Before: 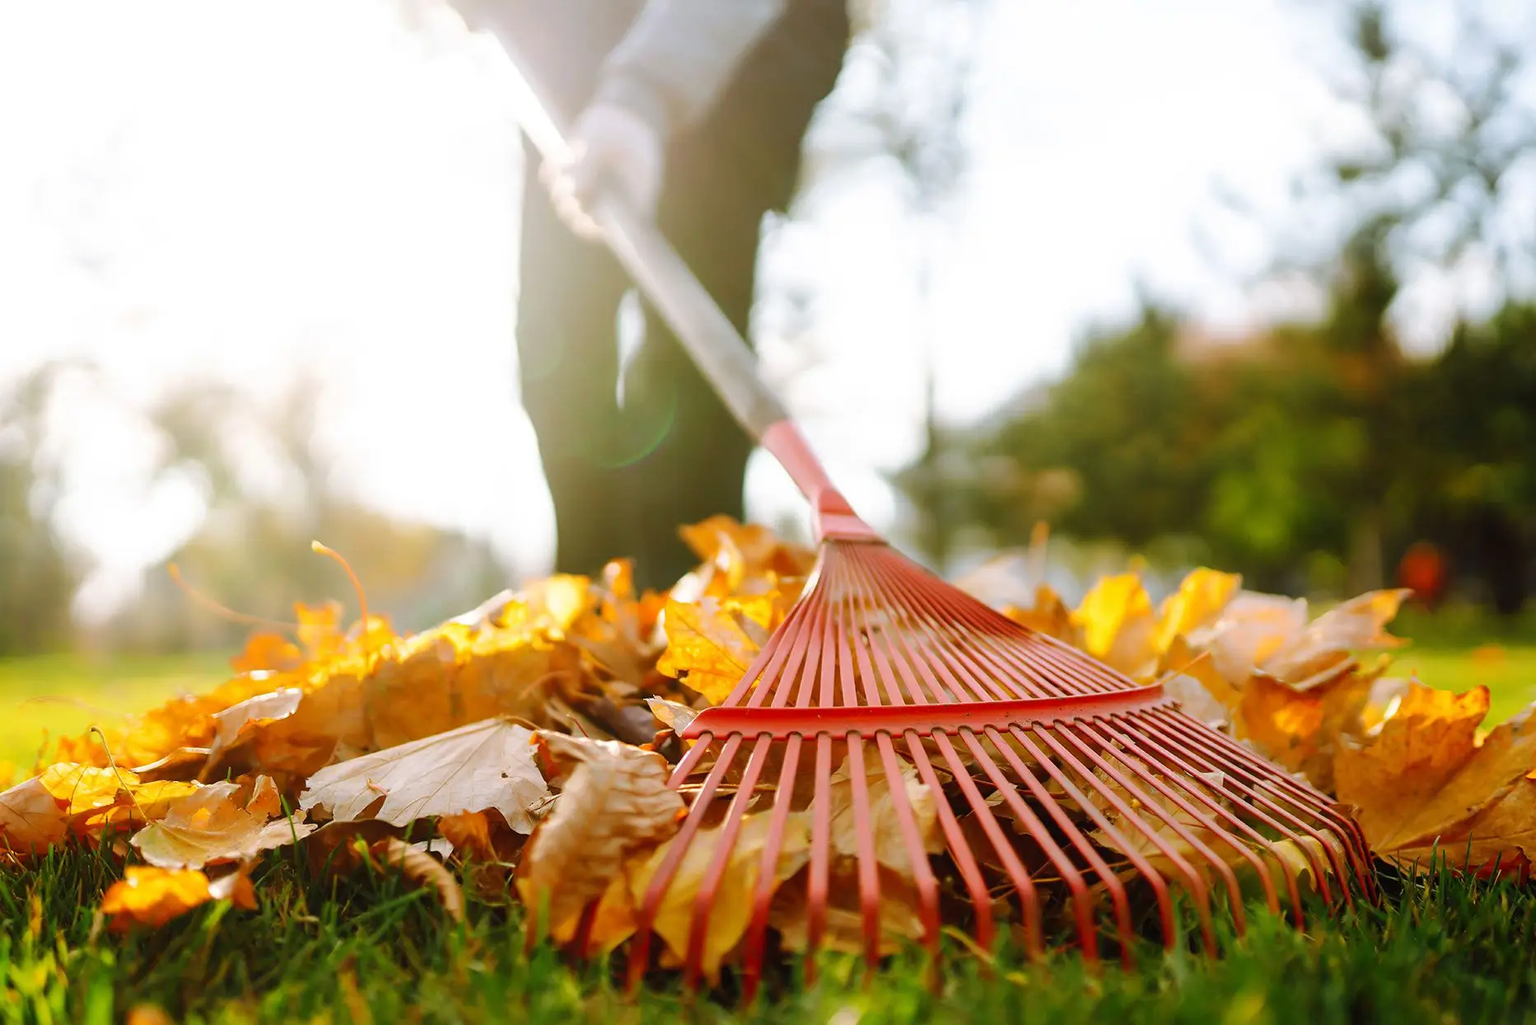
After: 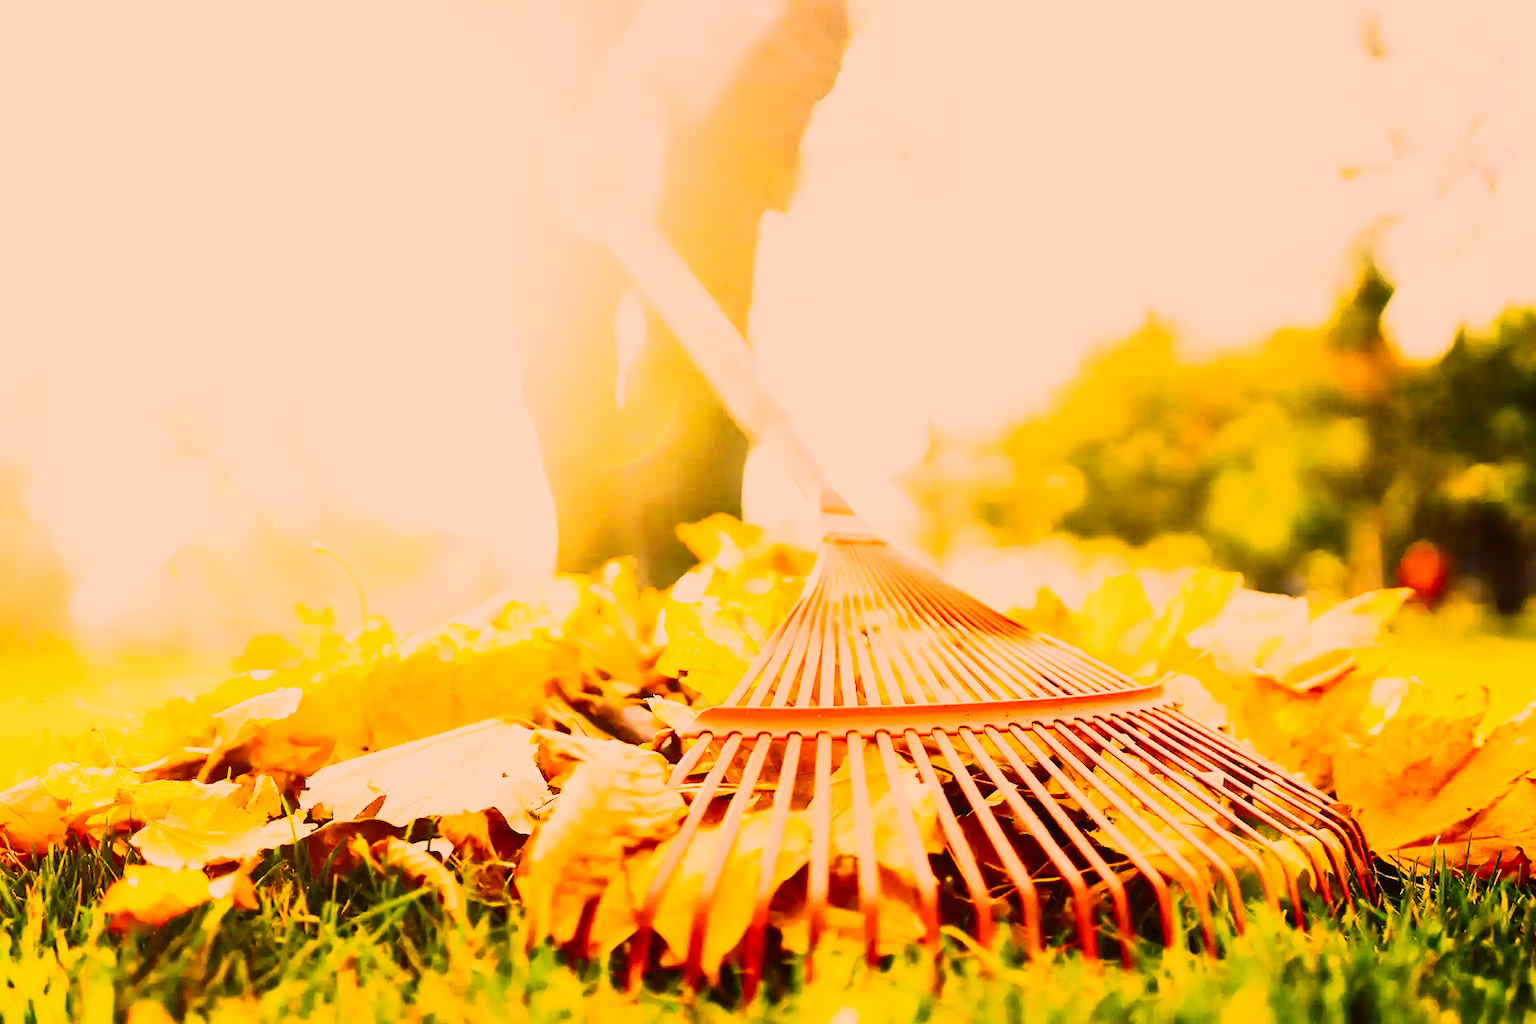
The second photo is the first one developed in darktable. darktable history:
tone curve: curves: ch0 [(0, 0) (0.003, 0.006) (0.011, 0.006) (0.025, 0.008) (0.044, 0.014) (0.069, 0.02) (0.1, 0.025) (0.136, 0.037) (0.177, 0.053) (0.224, 0.086) (0.277, 0.13) (0.335, 0.189) (0.399, 0.253) (0.468, 0.375) (0.543, 0.521) (0.623, 0.671) (0.709, 0.789) (0.801, 0.841) (0.898, 0.889) (1, 1)], color space Lab, independent channels, preserve colors none
base curve: curves: ch0 [(0, 0) (0.007, 0.004) (0.027, 0.03) (0.046, 0.07) (0.207, 0.54) (0.442, 0.872) (0.673, 0.972) (1, 1)], preserve colors none
exposure: black level correction 0, exposure 1.392 EV, compensate highlight preservation false
tone equalizer: -8 EV -0.033 EV, -7 EV 0.021 EV, -6 EV -0.007 EV, -5 EV 0.006 EV, -4 EV -0.027 EV, -3 EV -0.237 EV, -2 EV -0.633 EV, -1 EV -0.99 EV, +0 EV -0.956 EV
color balance rgb: highlights gain › chroma 2.969%, highlights gain › hue 62.02°, perceptual saturation grading › global saturation 3.311%, perceptual brilliance grading › mid-tones 10.988%, perceptual brilliance grading › shadows 14.722%, global vibrance 25.373%
color correction: highlights a* 39.82, highlights b* 39.66, saturation 0.692
contrast brightness saturation: contrast -0.129
